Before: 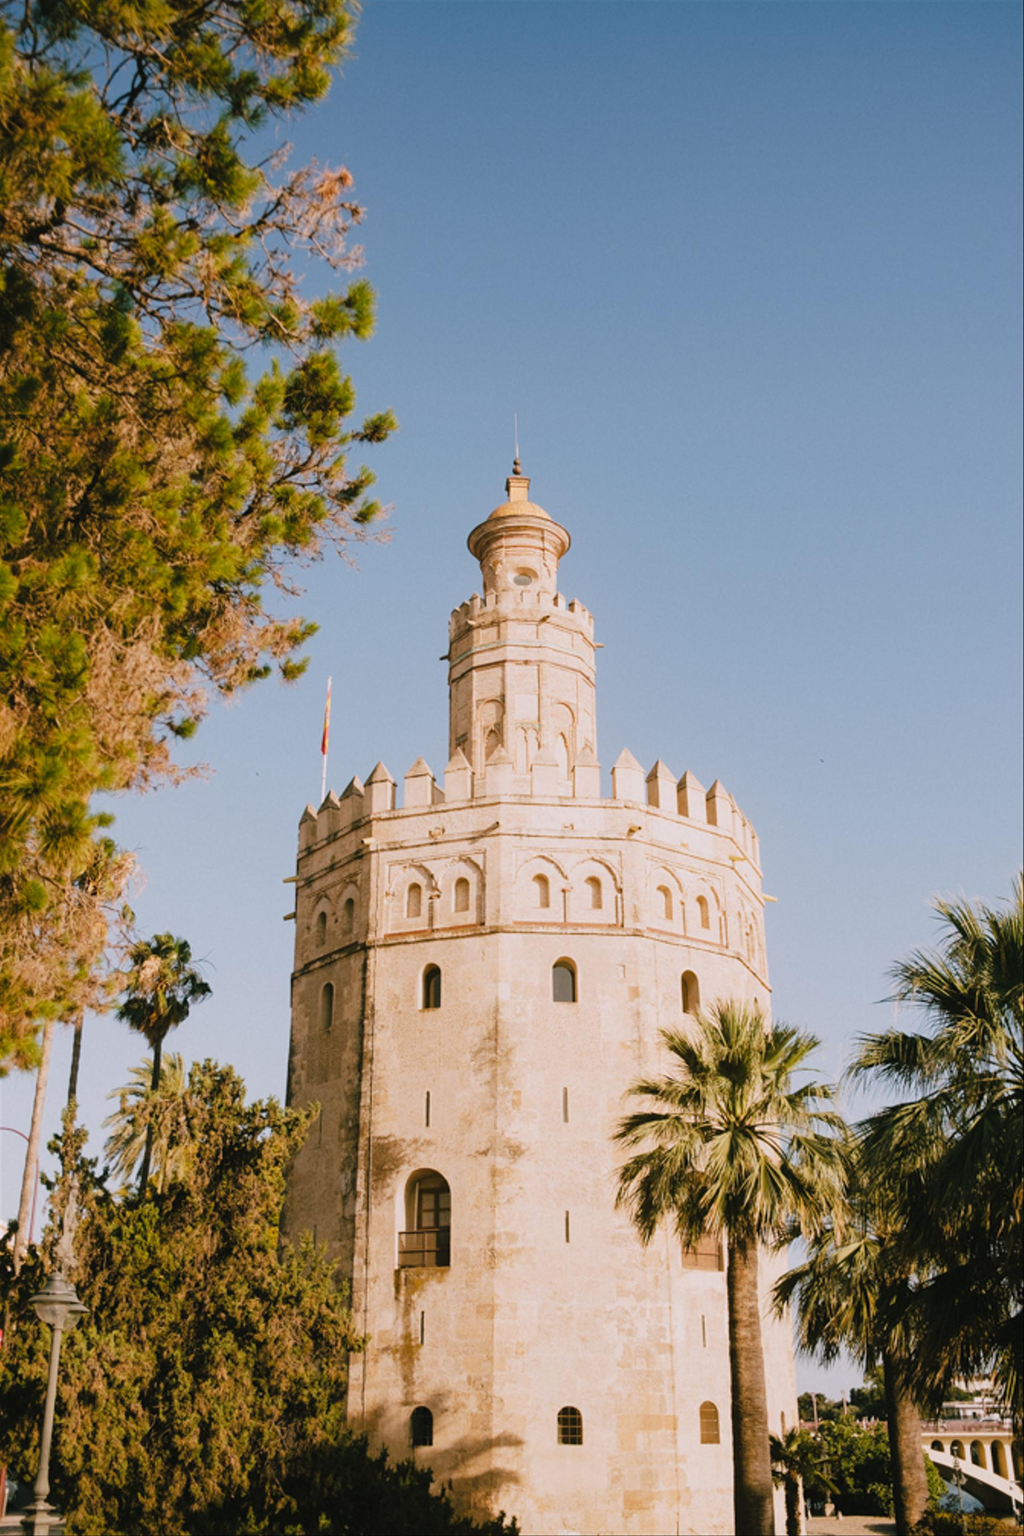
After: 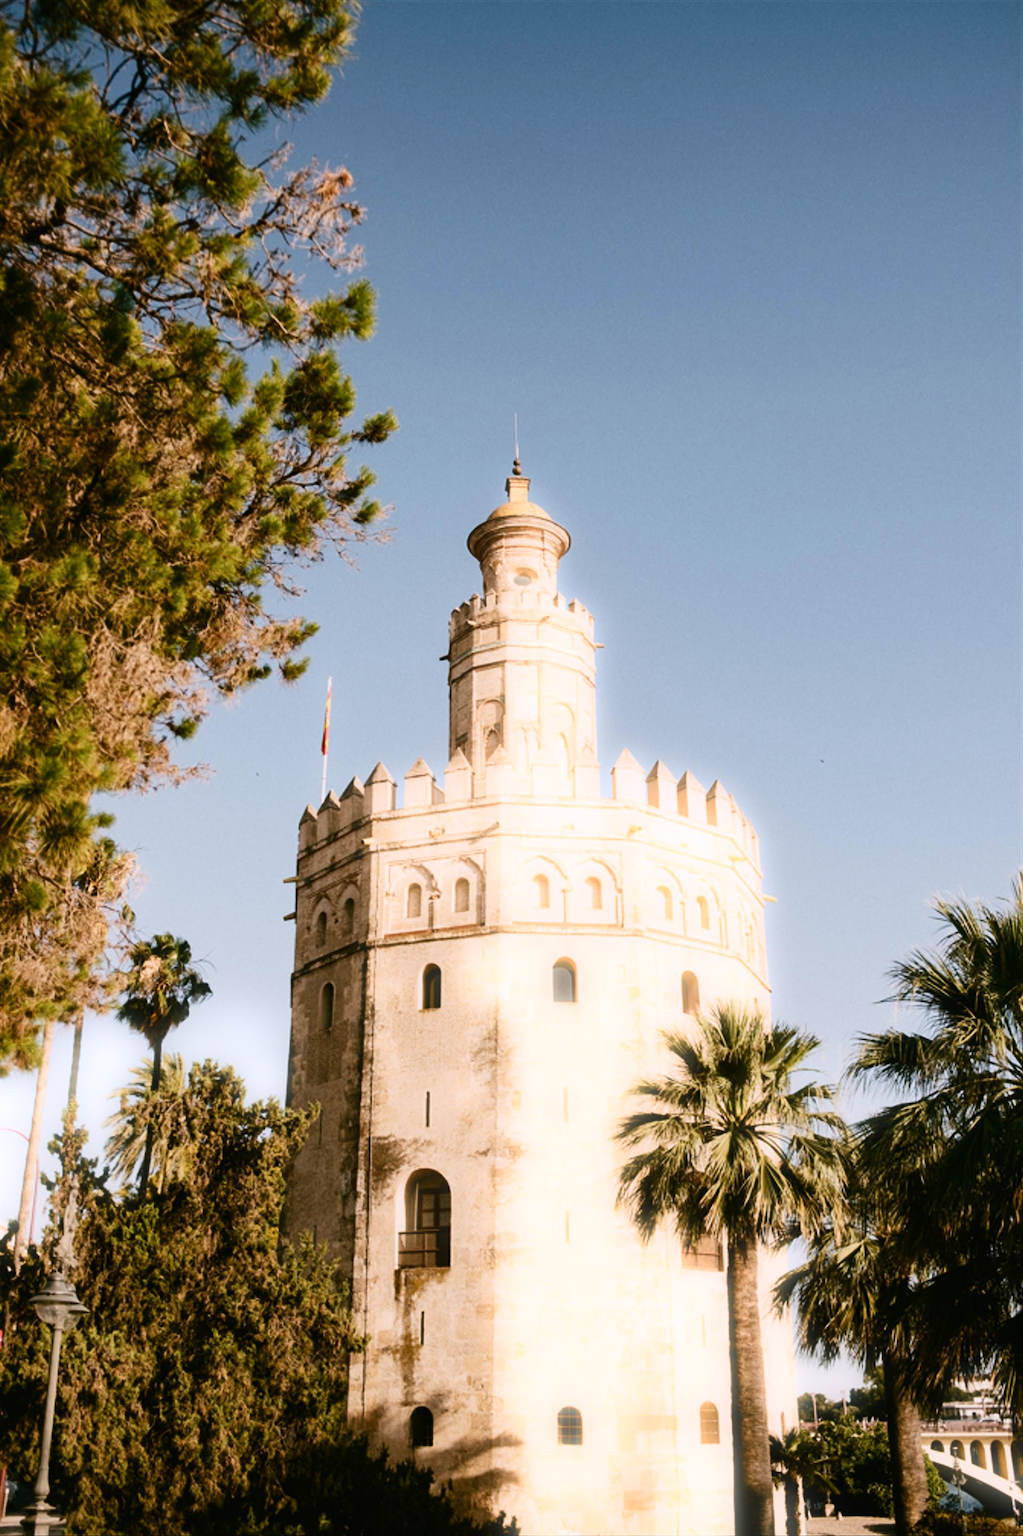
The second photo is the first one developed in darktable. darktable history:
tone curve: curves: ch0 [(0, 0) (0.641, 0.595) (1, 1)], color space Lab, linked channels, preserve colors none
bloom: size 5%, threshold 95%, strength 15%
rotate and perspective: crop left 0, crop top 0
contrast brightness saturation: contrast 0.28
